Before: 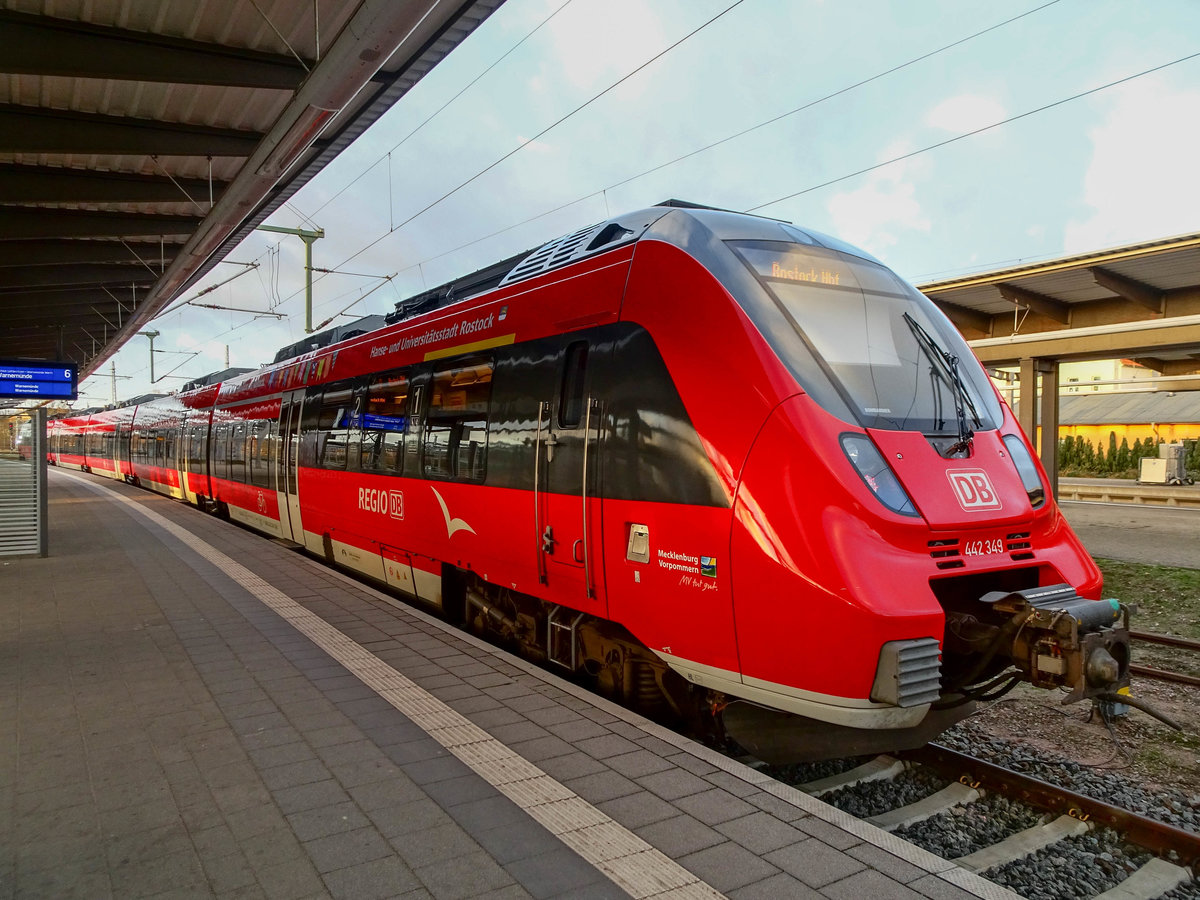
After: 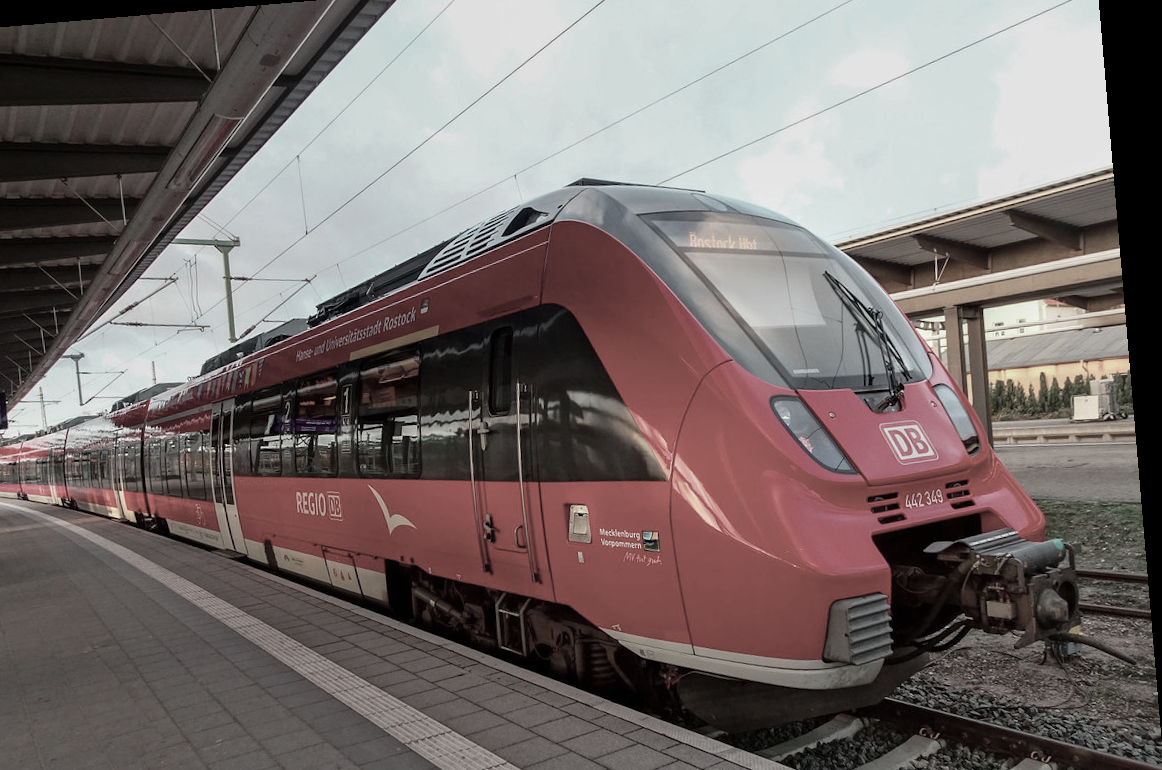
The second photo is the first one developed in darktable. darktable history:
velvia: strength 27%
color contrast: green-magenta contrast 0.3, blue-yellow contrast 0.15
color balance rgb: perceptual saturation grading › global saturation 25%, global vibrance 20%
rotate and perspective: rotation -4.86°, automatic cropping off
crop: left 8.155%, top 6.611%, bottom 15.385%
